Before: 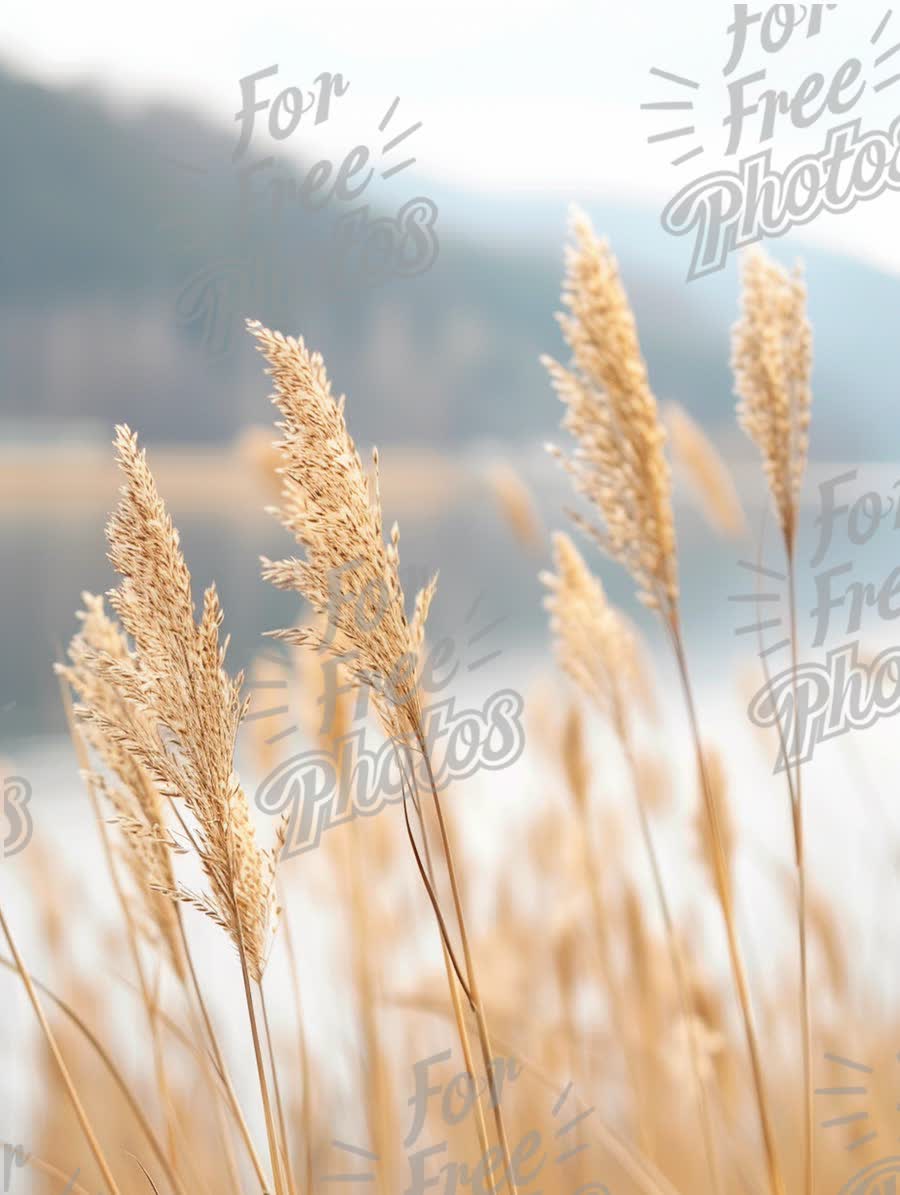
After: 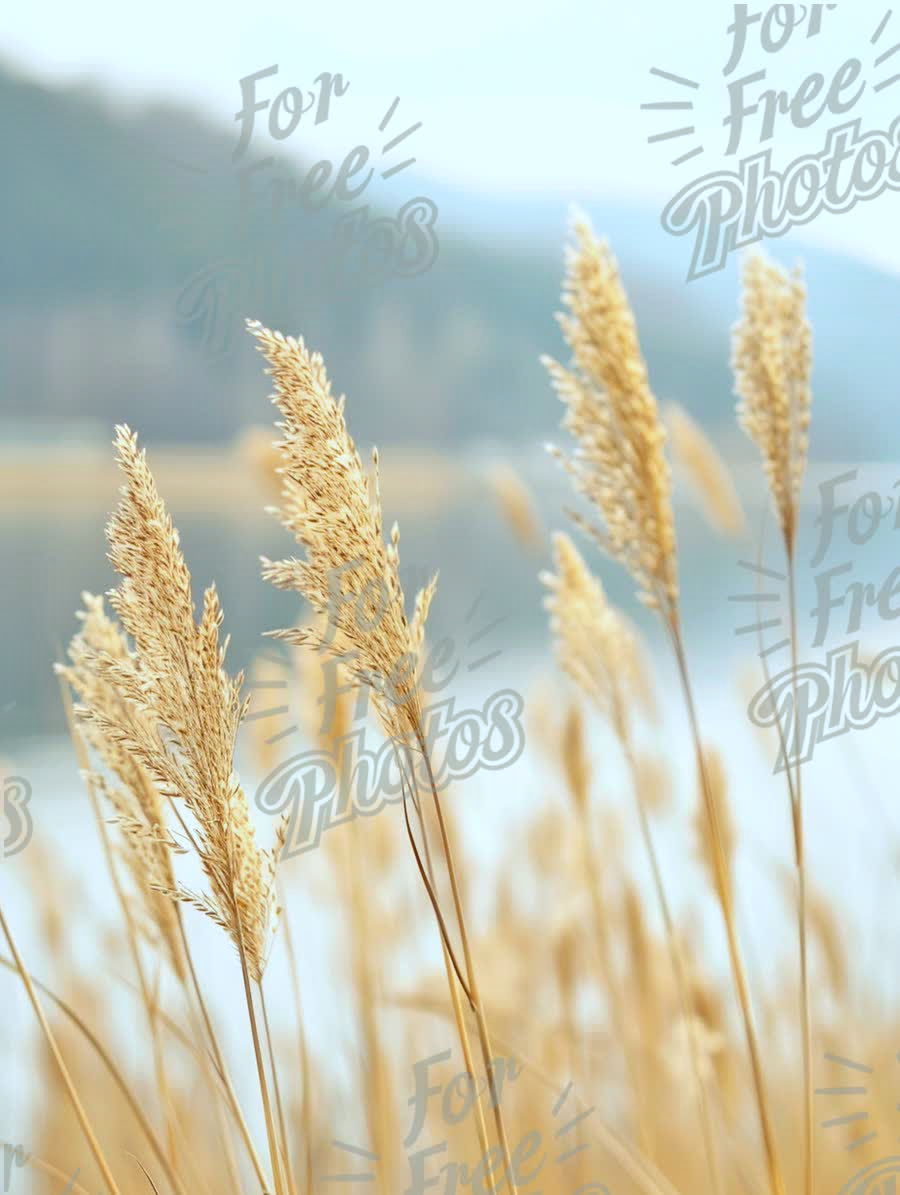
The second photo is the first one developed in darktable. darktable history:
tone equalizer: -7 EV 0.15 EV, -6 EV 0.6 EV, -5 EV 1.15 EV, -4 EV 1.33 EV, -3 EV 1.15 EV, -2 EV 0.6 EV, -1 EV 0.15 EV, mask exposure compensation -0.5 EV
rgb curve: curves: ch2 [(0, 0) (0.567, 0.512) (1, 1)], mode RGB, independent channels
color balance: output saturation 110%
white balance: red 0.925, blue 1.046
